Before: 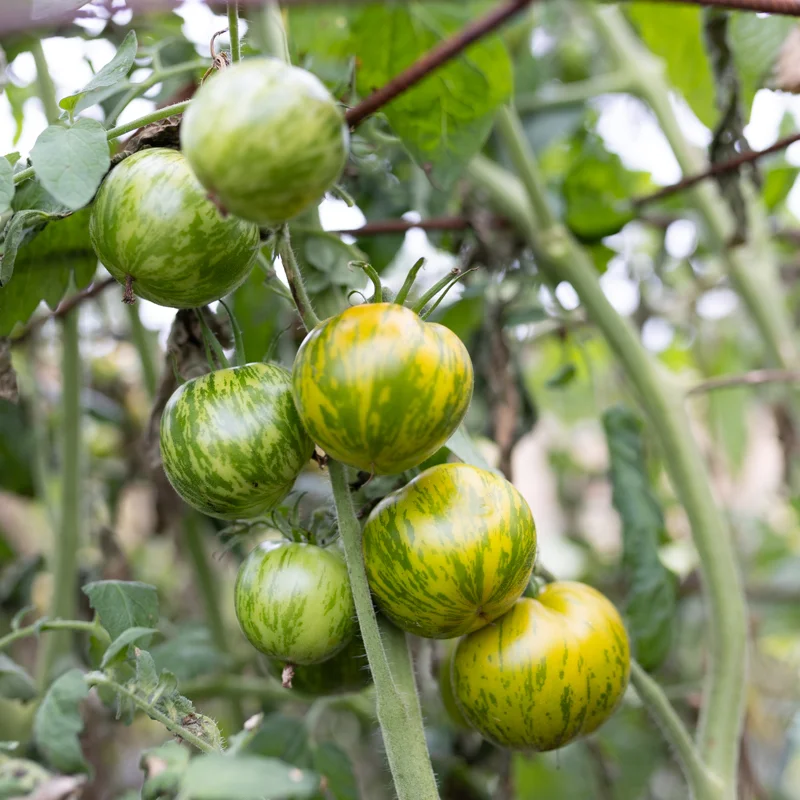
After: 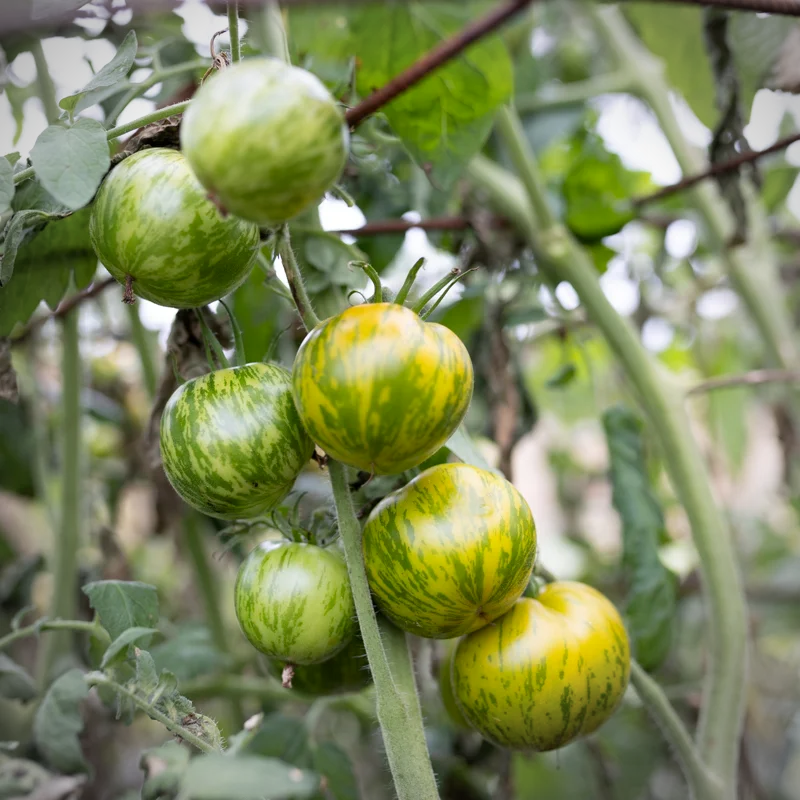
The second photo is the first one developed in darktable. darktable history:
exposure: black level correction 0.001, compensate highlight preservation false
vignetting: on, module defaults
